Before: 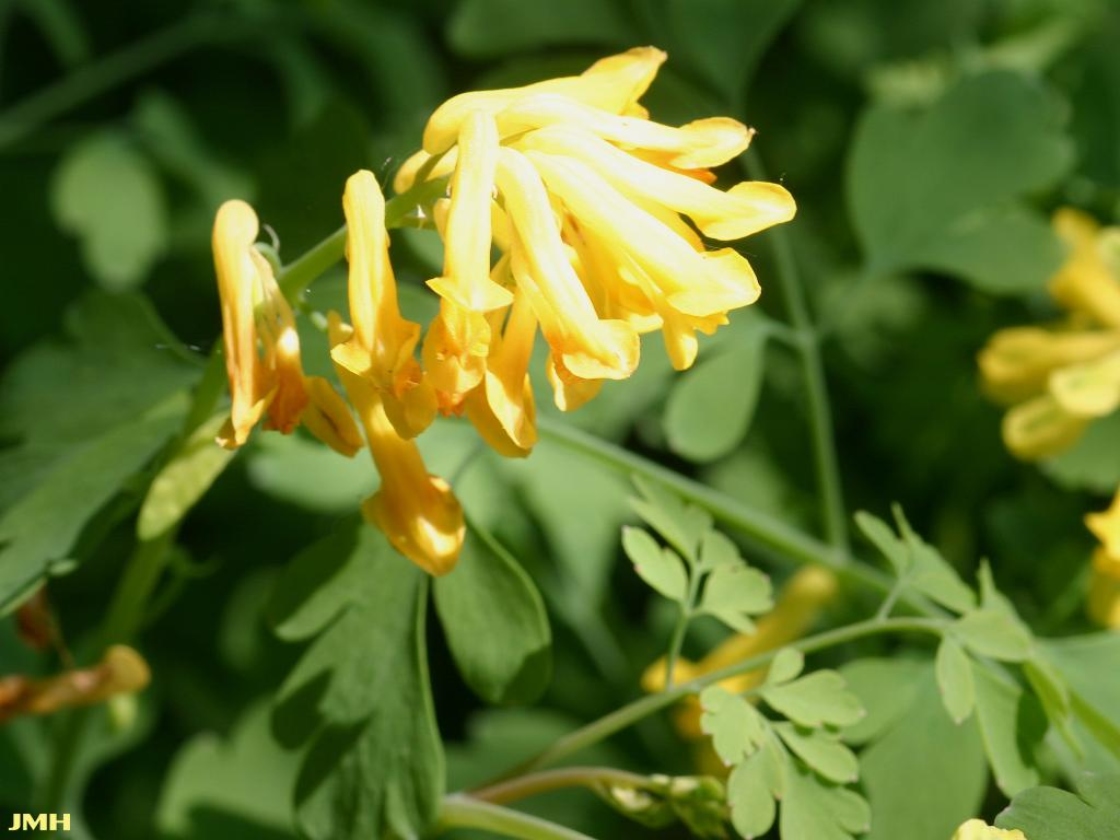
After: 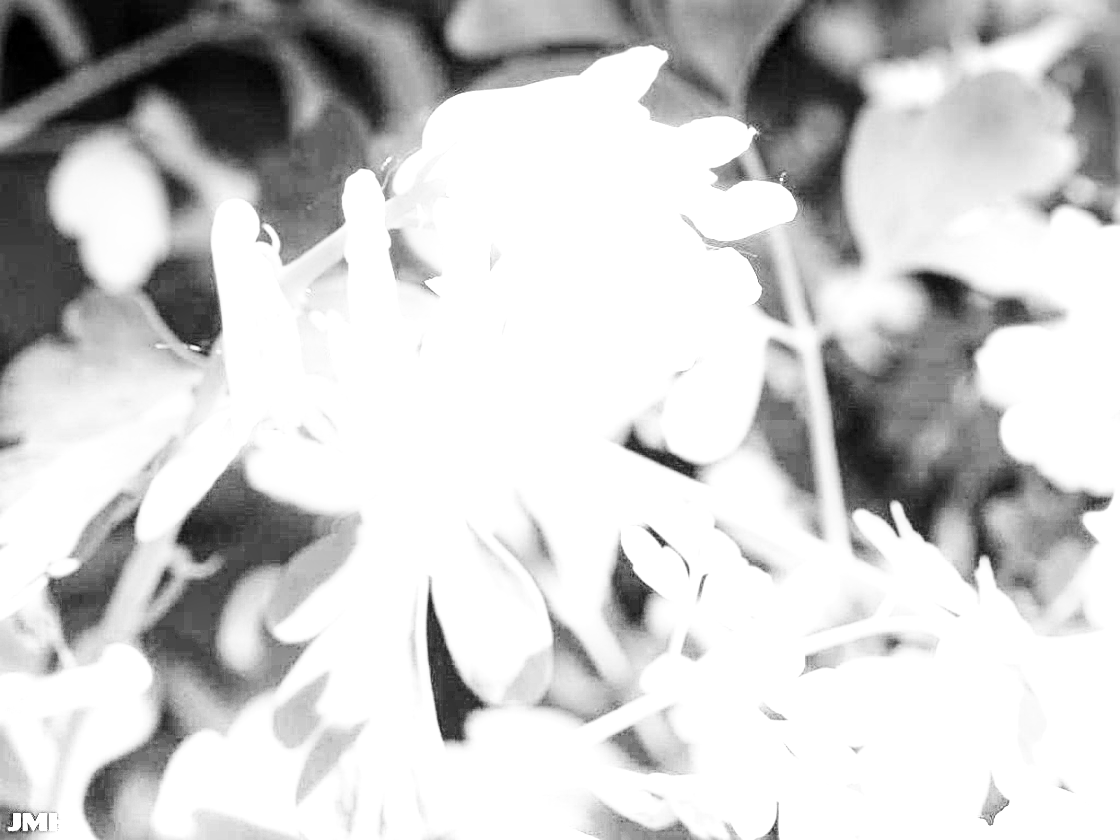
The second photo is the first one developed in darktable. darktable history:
white balance: red 4.26, blue 1.802
local contrast: detail 130%
sharpen: on, module defaults
graduated density: density -3.9 EV
monochrome: on, module defaults
base curve: curves: ch0 [(0, 0) (0.007, 0.004) (0.027, 0.03) (0.046, 0.07) (0.207, 0.54) (0.442, 0.872) (0.673, 0.972) (1, 1)], preserve colors none
